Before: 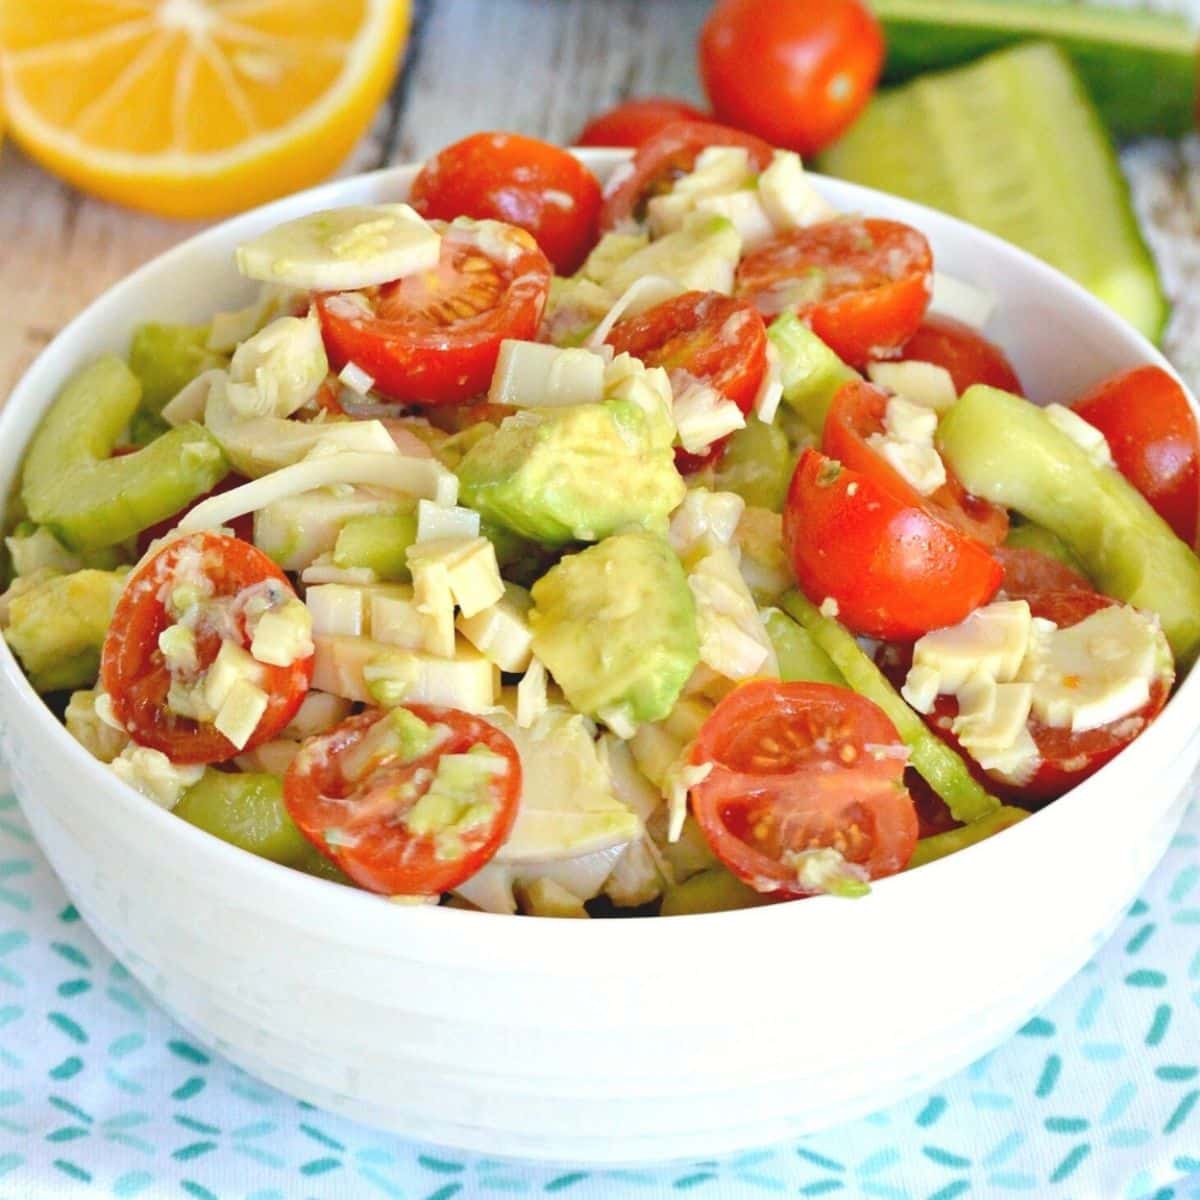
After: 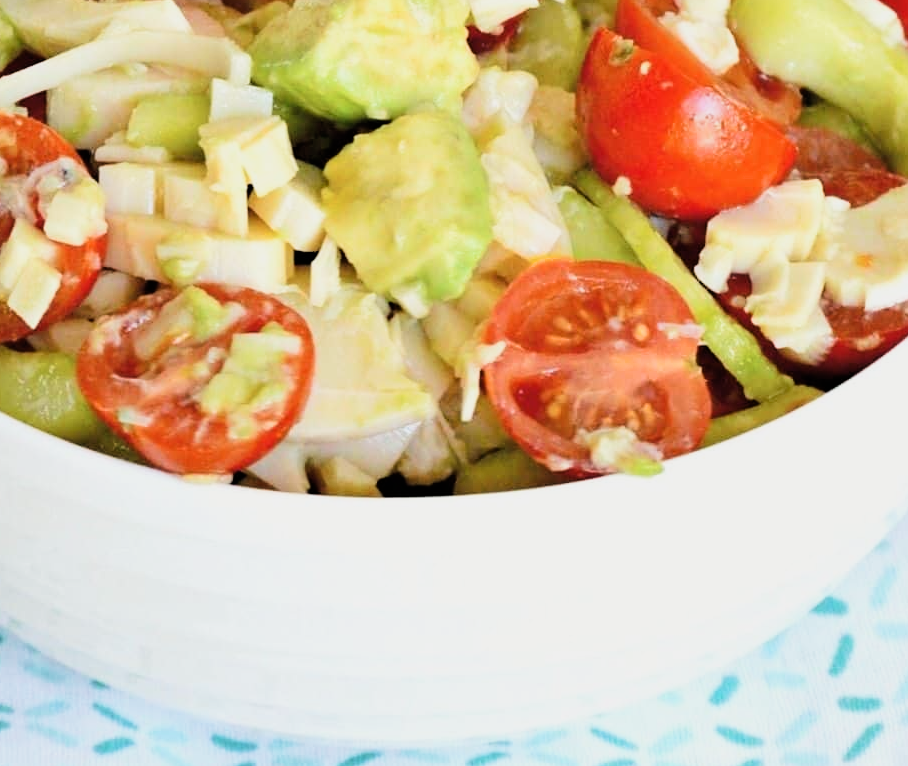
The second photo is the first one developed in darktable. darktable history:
crop and rotate: left 17.299%, top 35.115%, right 7.015%, bottom 1.024%
filmic rgb: black relative exposure -5 EV, white relative exposure 3.5 EV, hardness 3.19, contrast 1.5, highlights saturation mix -50%
